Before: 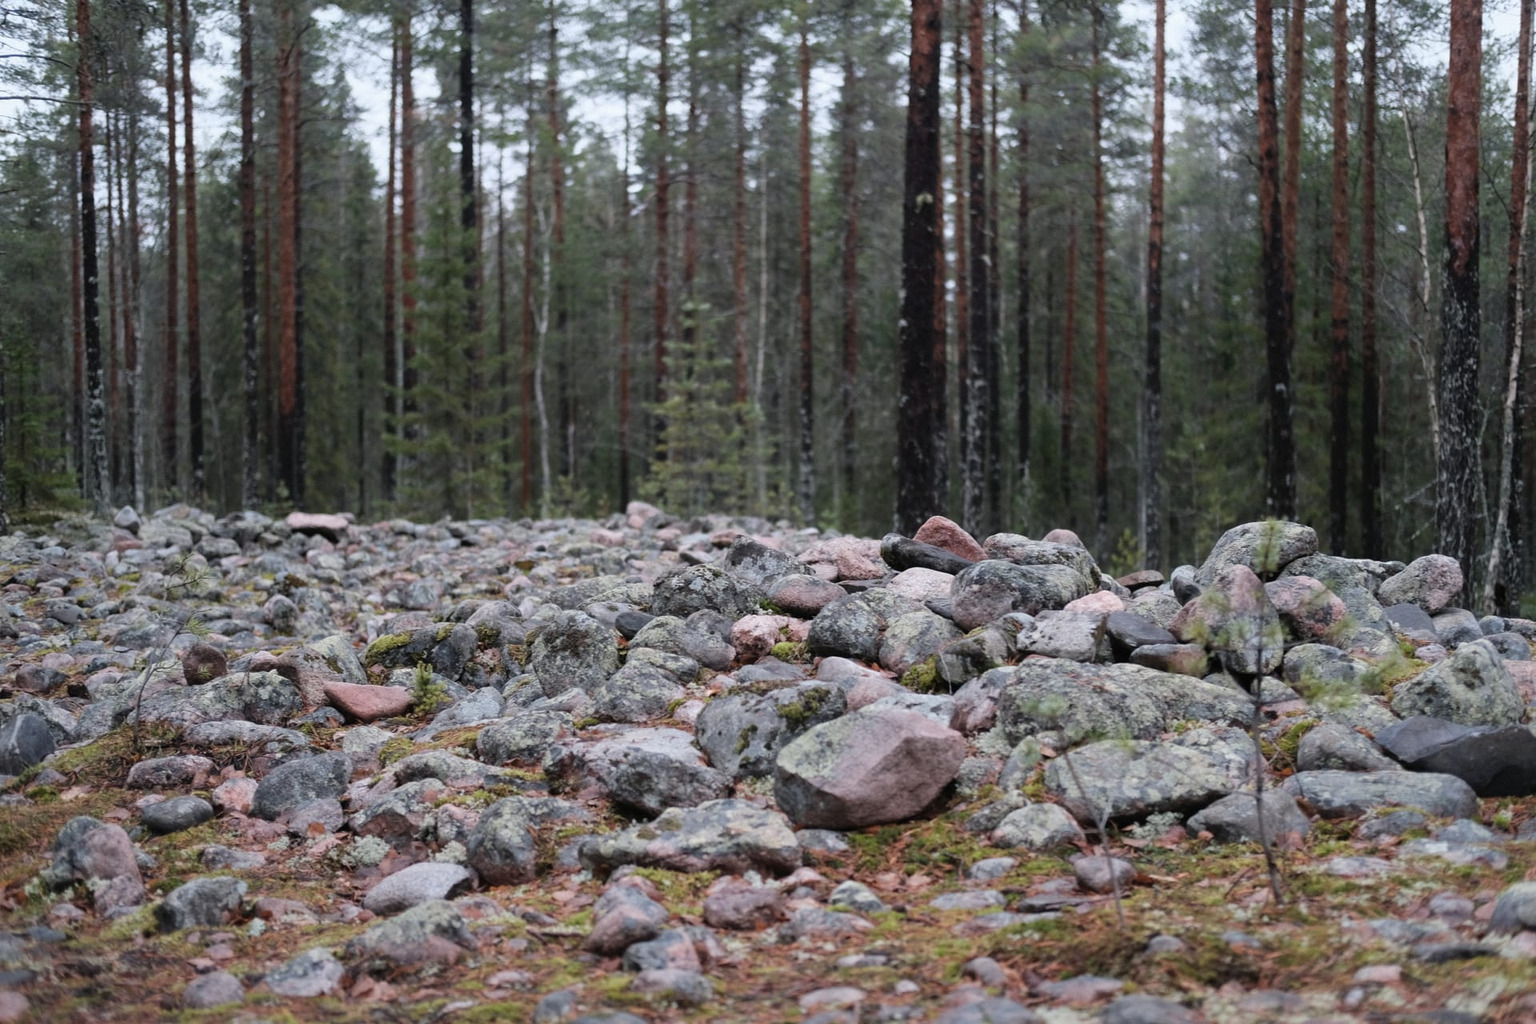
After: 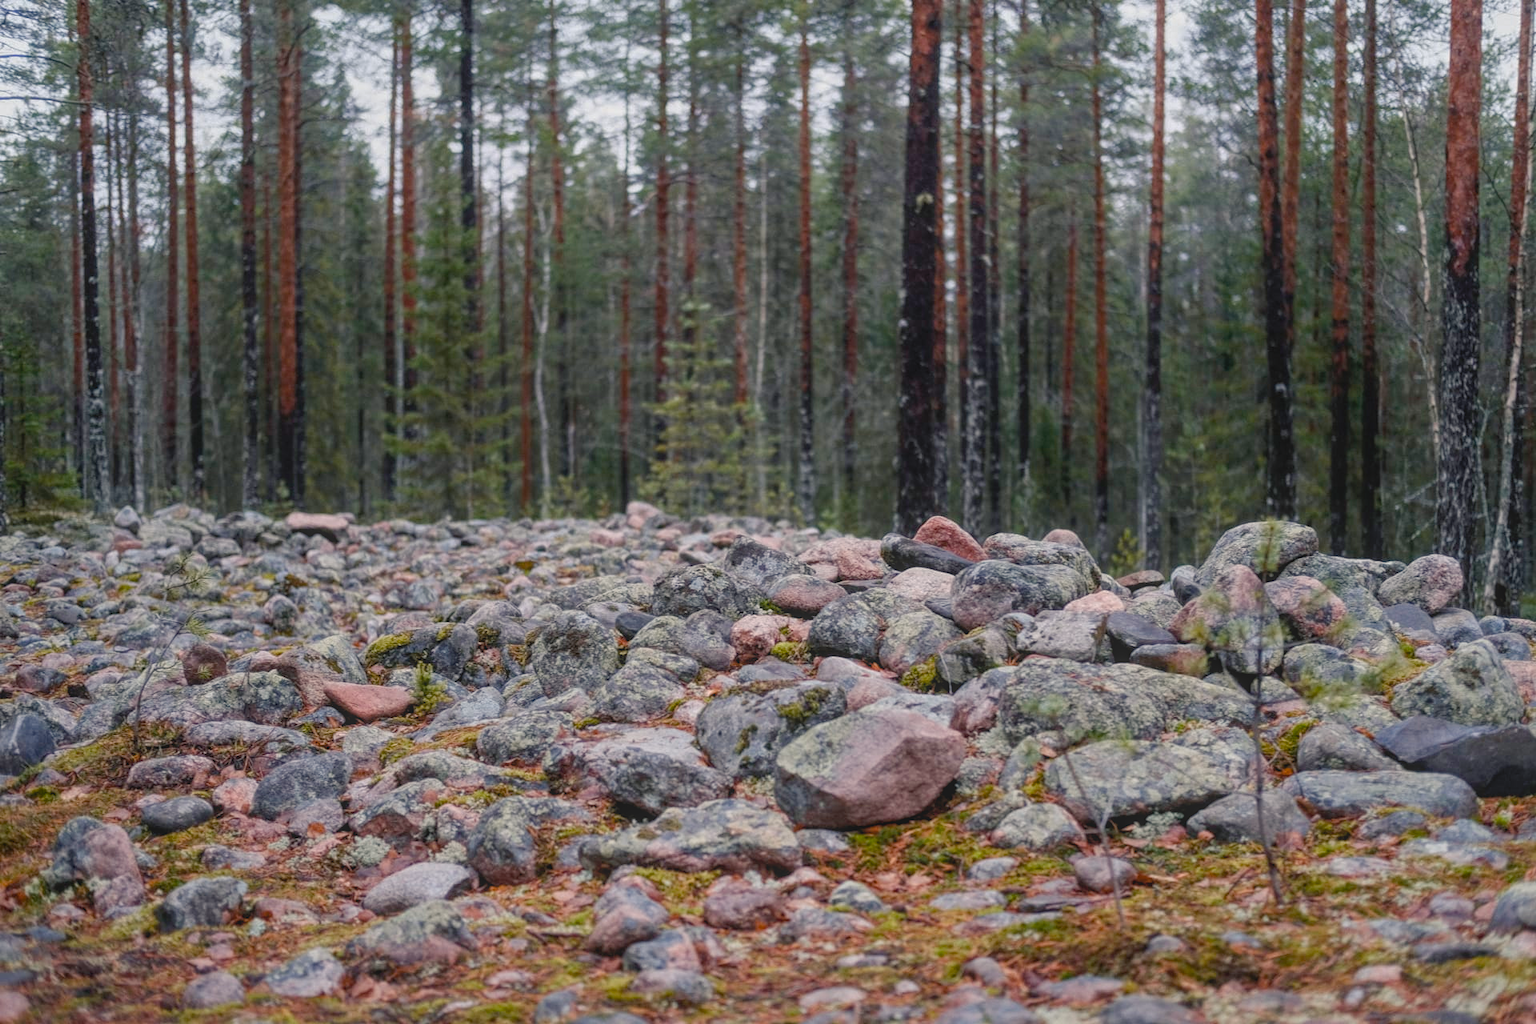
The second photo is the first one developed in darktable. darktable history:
color balance rgb: shadows lift › chroma 1%, shadows lift › hue 240.84°, highlights gain › chroma 2%, highlights gain › hue 73.2°, global offset › luminance -0.5%, perceptual saturation grading › global saturation 20%, perceptual saturation grading › highlights -25%, perceptual saturation grading › shadows 50%, global vibrance 15%
local contrast: highlights 73%, shadows 15%, midtone range 0.197
